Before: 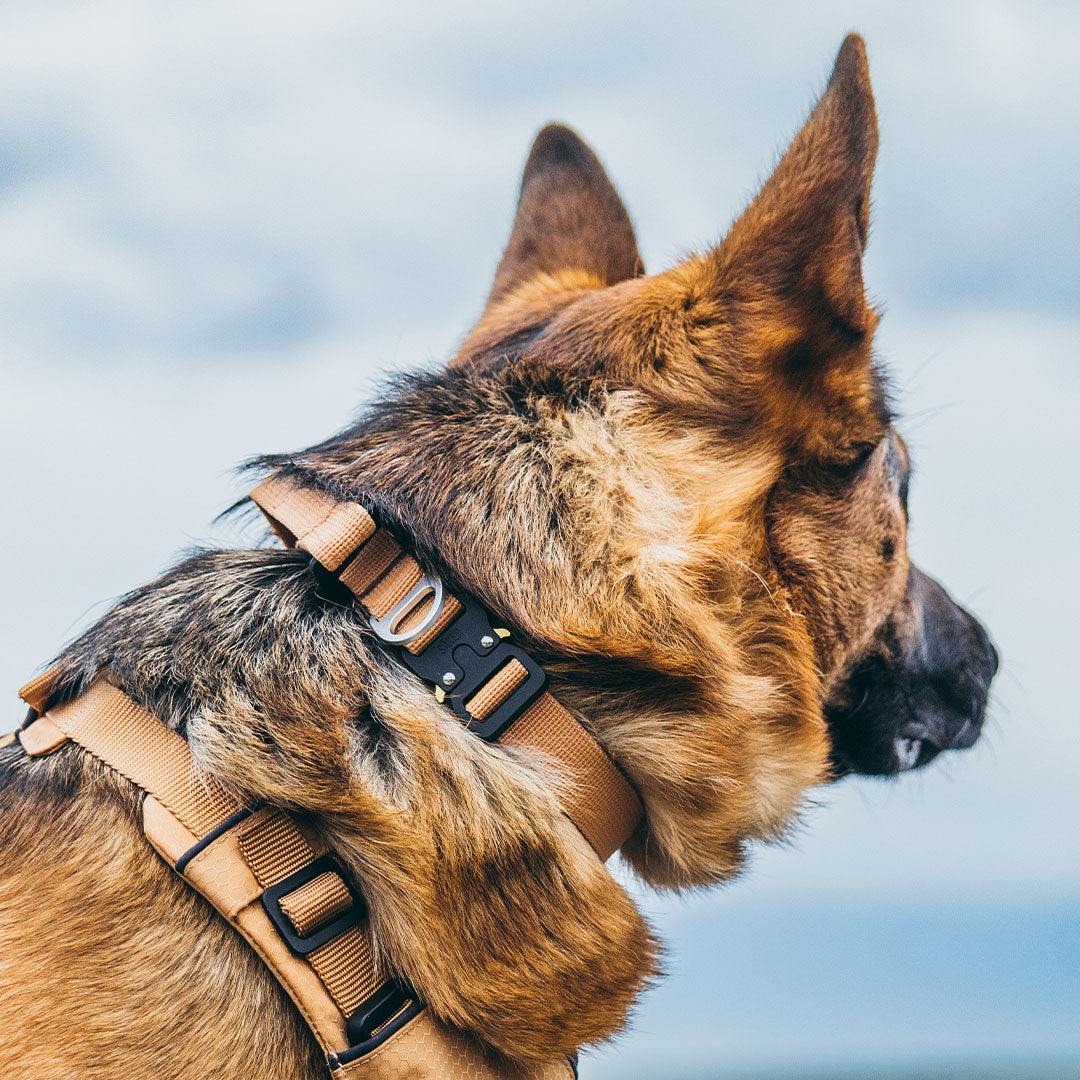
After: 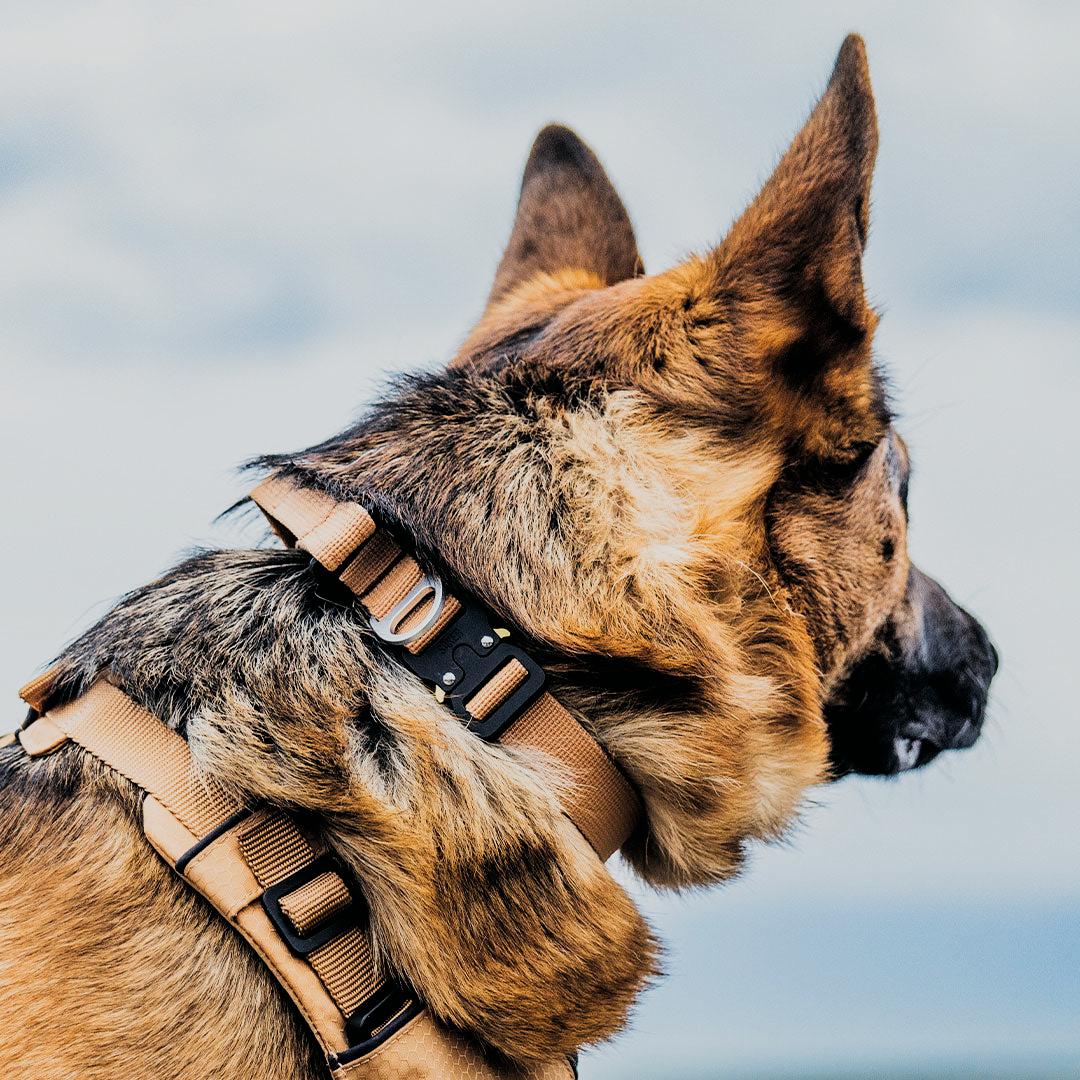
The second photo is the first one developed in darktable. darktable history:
color calibration: x 0.342, y 0.356, temperature 5122 K
filmic rgb: black relative exposure -5 EV, hardness 2.88, contrast 1.3, highlights saturation mix -30%
